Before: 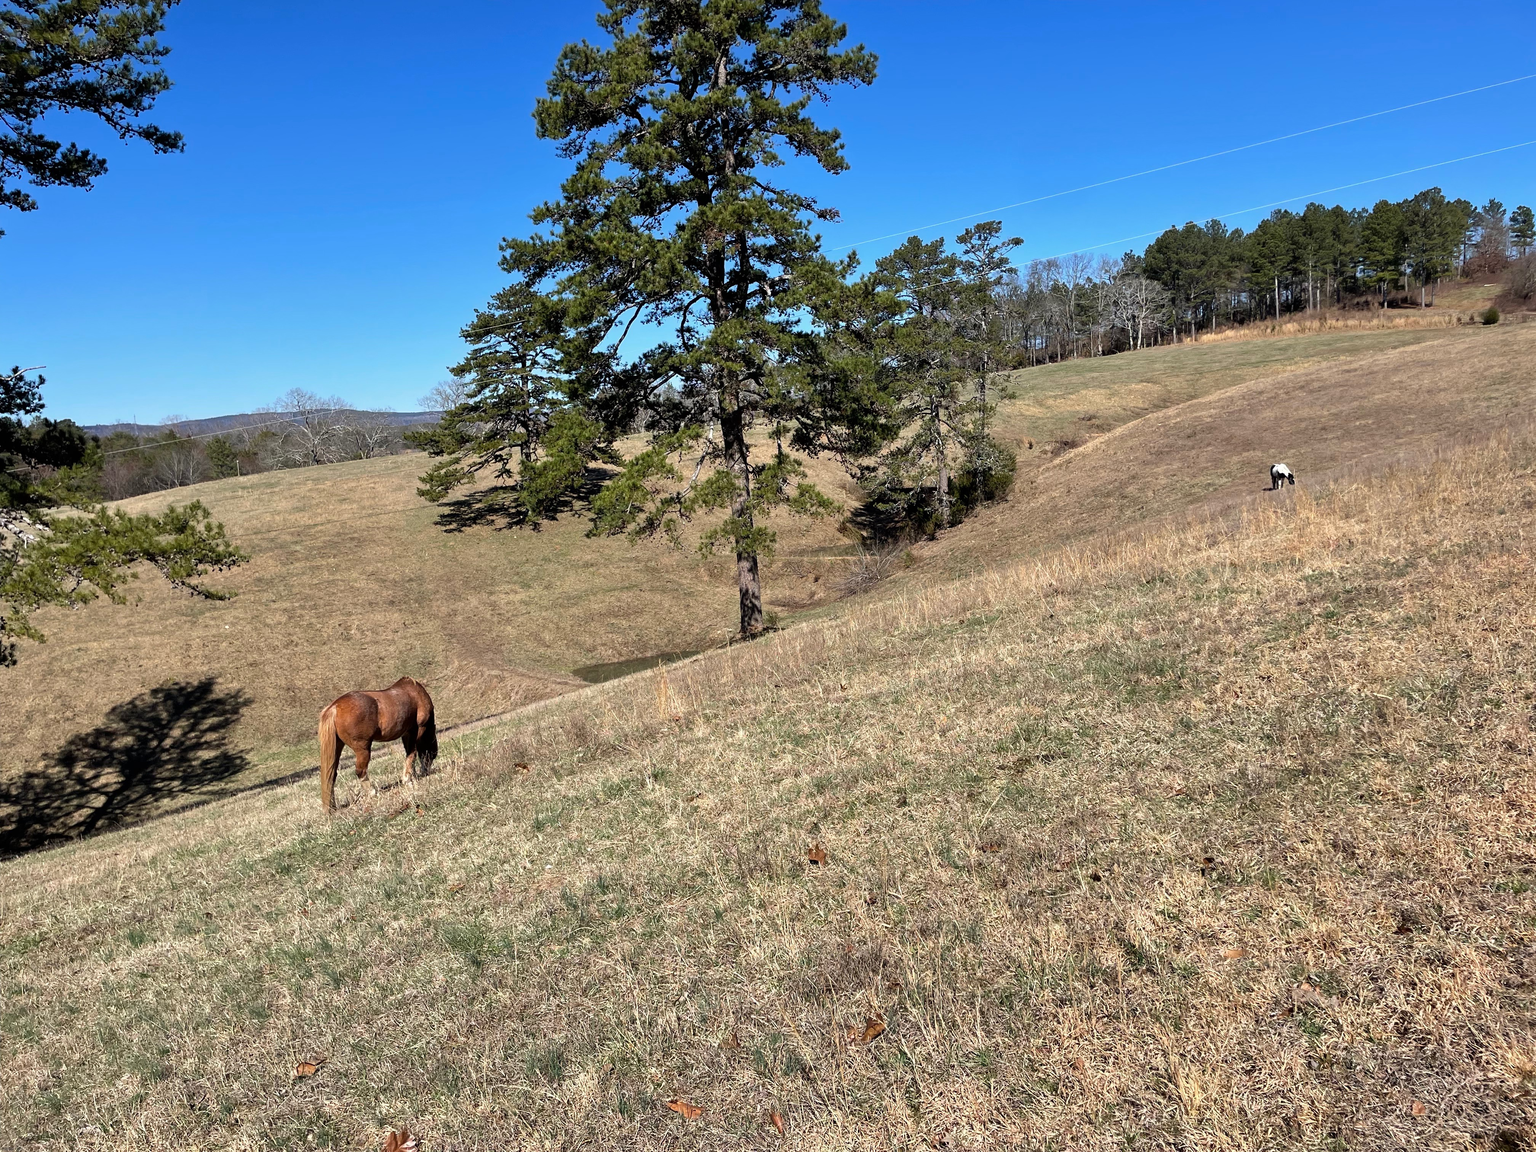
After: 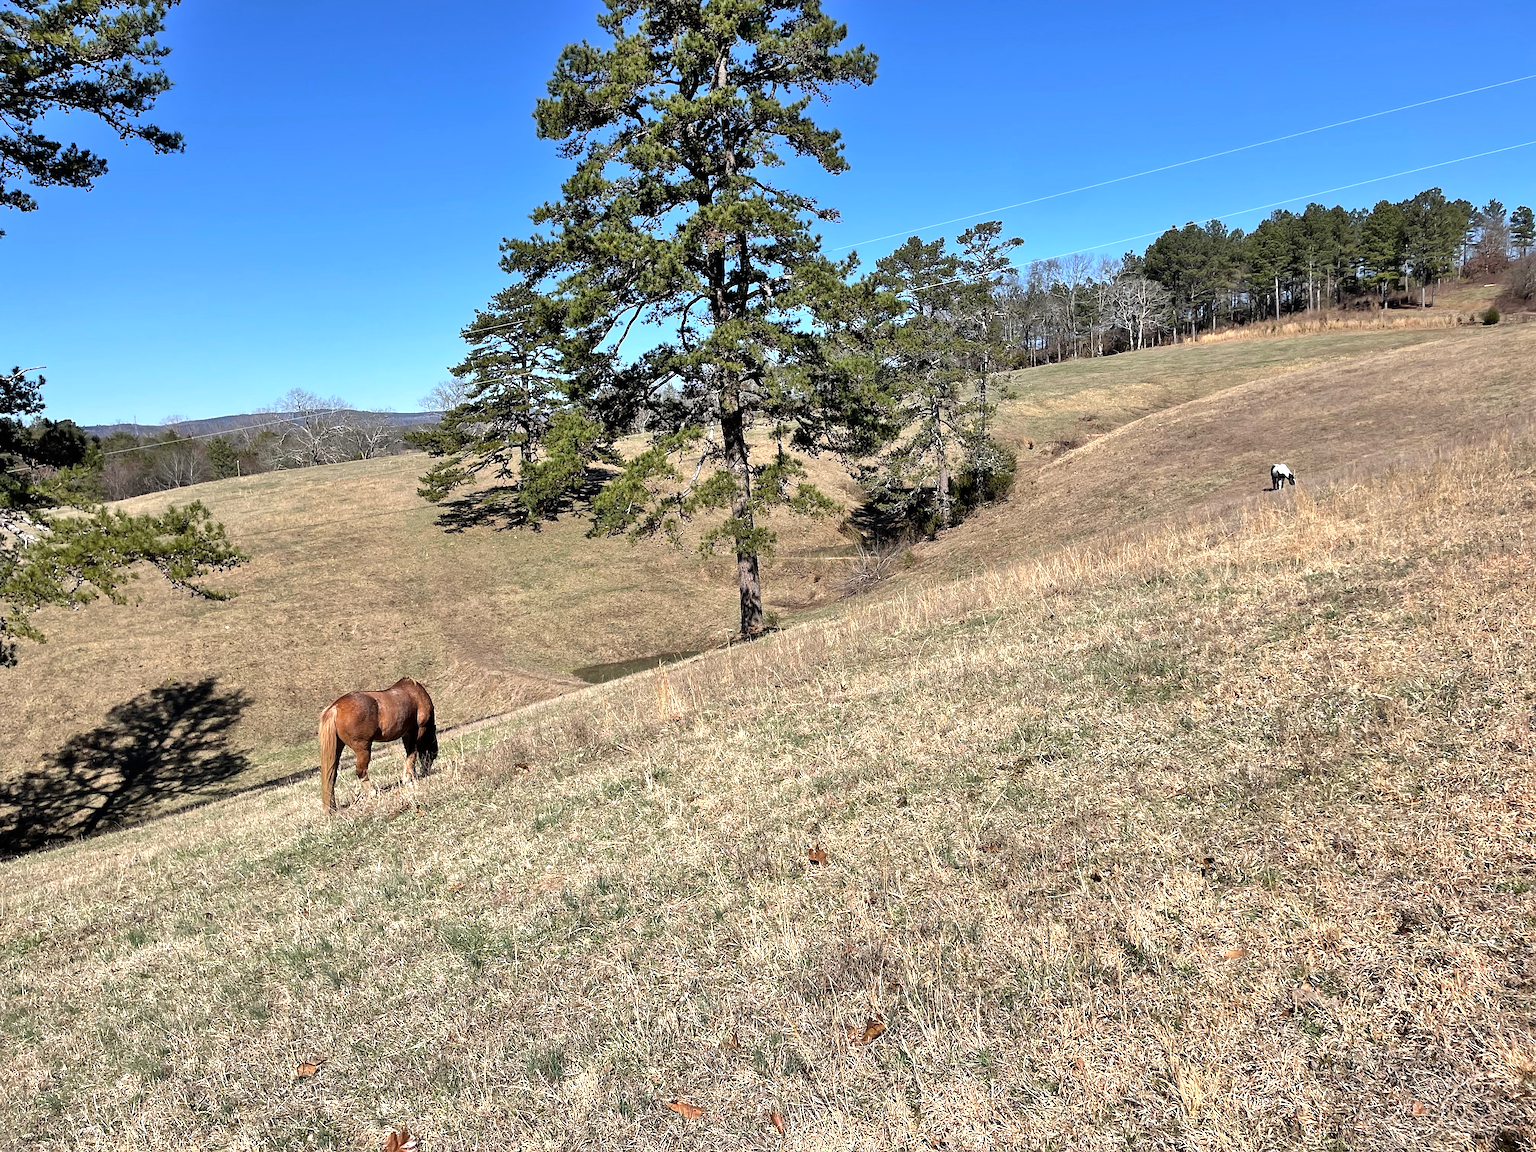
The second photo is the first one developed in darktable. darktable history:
sharpen: radius 1.864, amount 0.398, threshold 1.271
shadows and highlights: radius 110.86, shadows 51.09, white point adjustment 9.16, highlights -4.17, highlights color adjustment 32.2%, soften with gaussian
